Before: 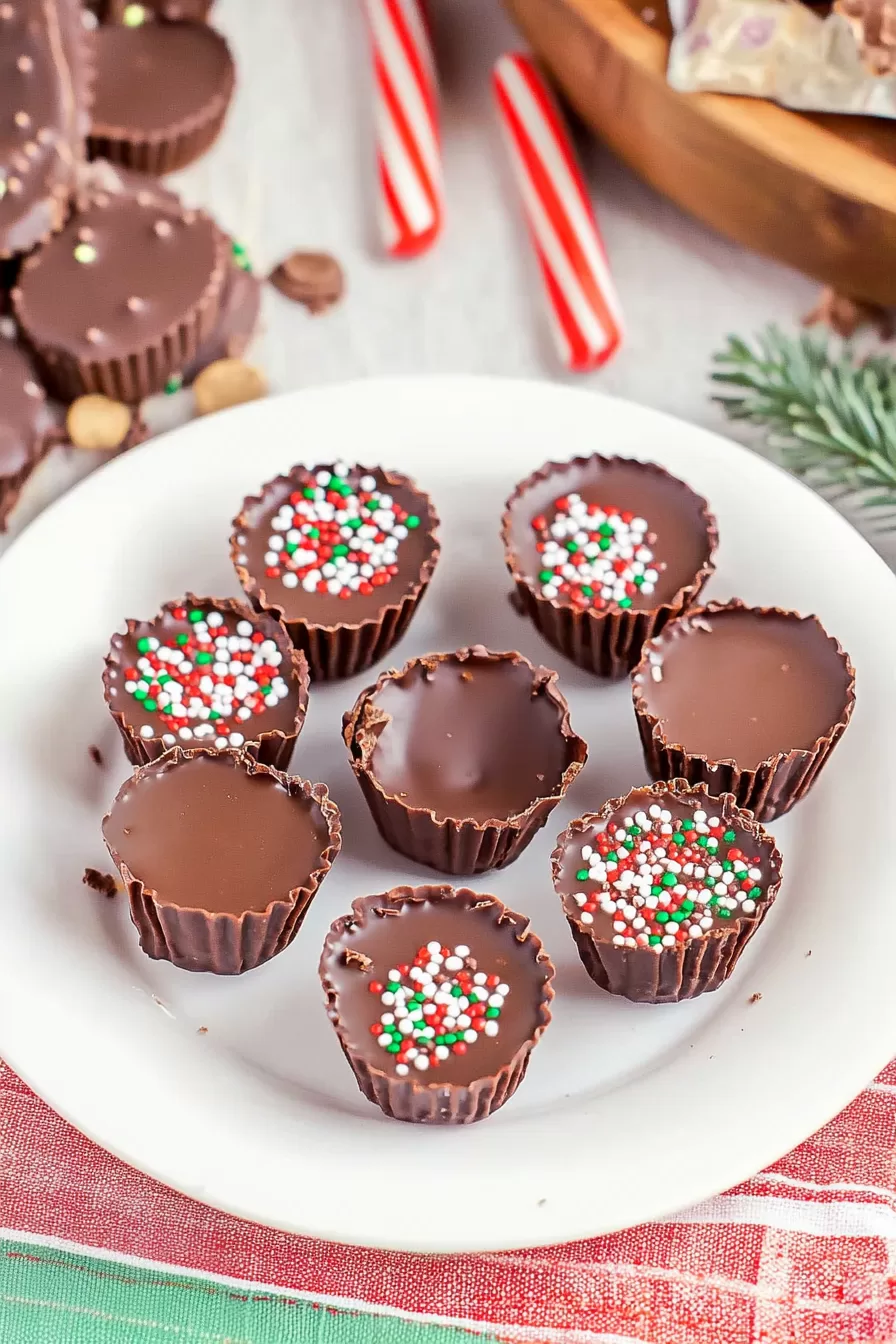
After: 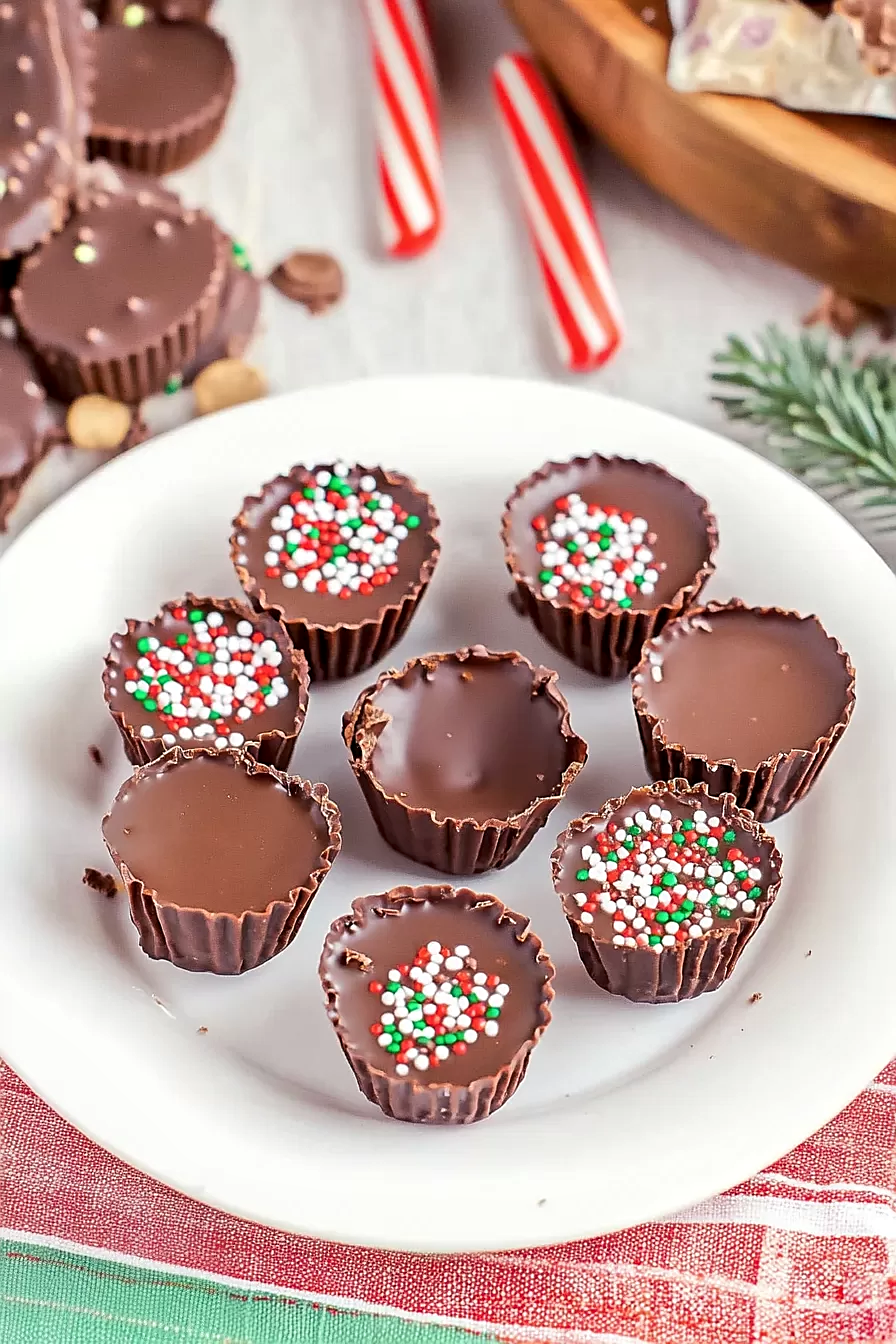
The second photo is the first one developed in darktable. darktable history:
sharpen: radius 1.864, amount 0.398, threshold 1.271
color balance rgb: on, module defaults
local contrast: highlights 100%, shadows 100%, detail 120%, midtone range 0.2
